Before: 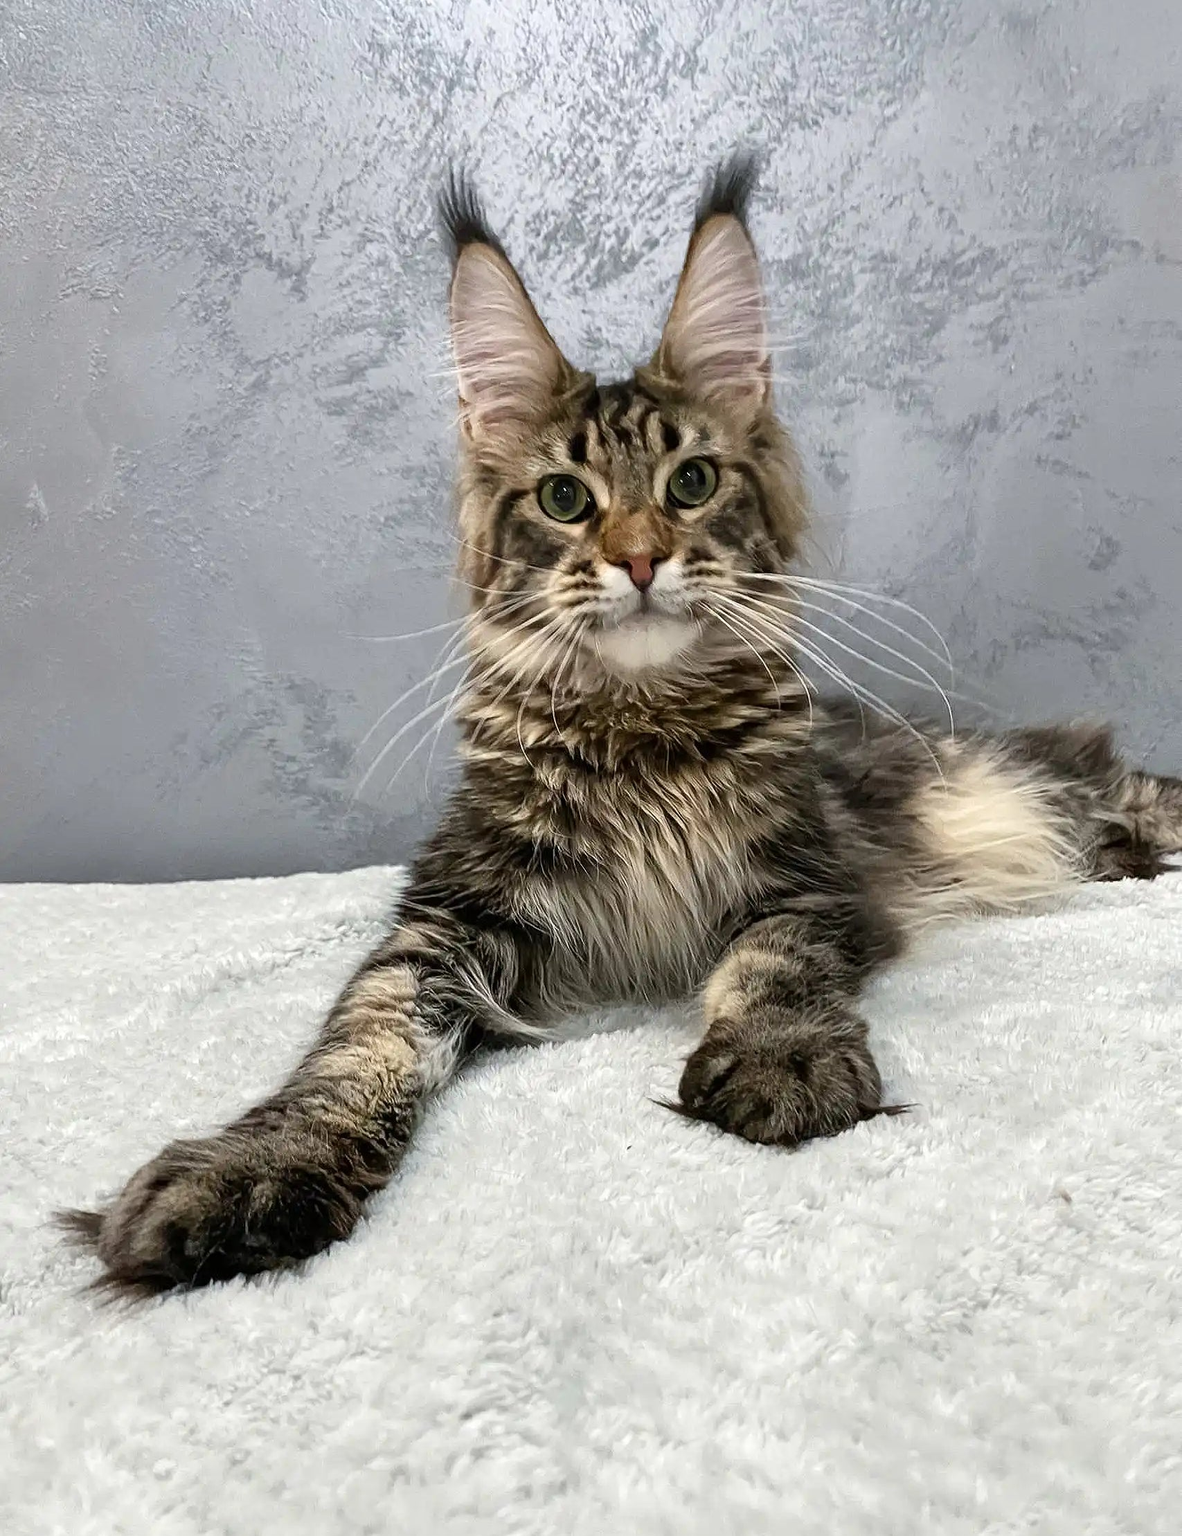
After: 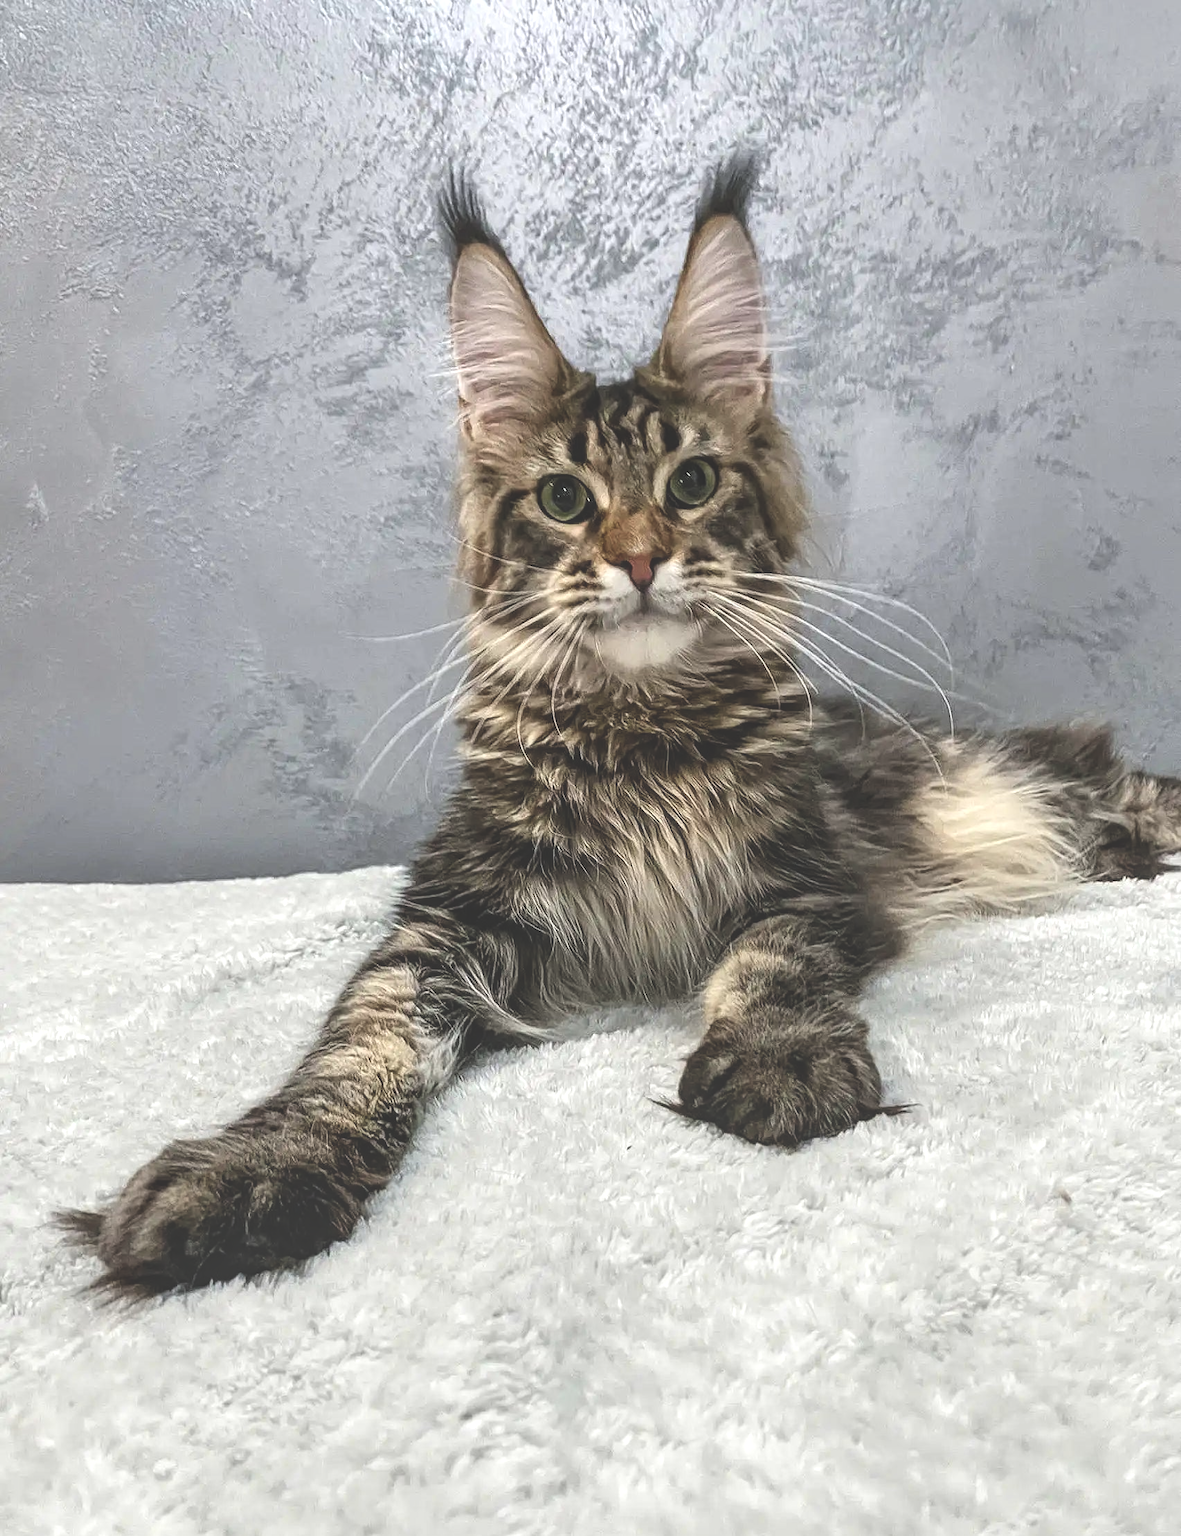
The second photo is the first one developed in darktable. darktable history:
local contrast: on, module defaults
exposure: black level correction -0.04, exposure 0.064 EV, compensate highlight preservation false
